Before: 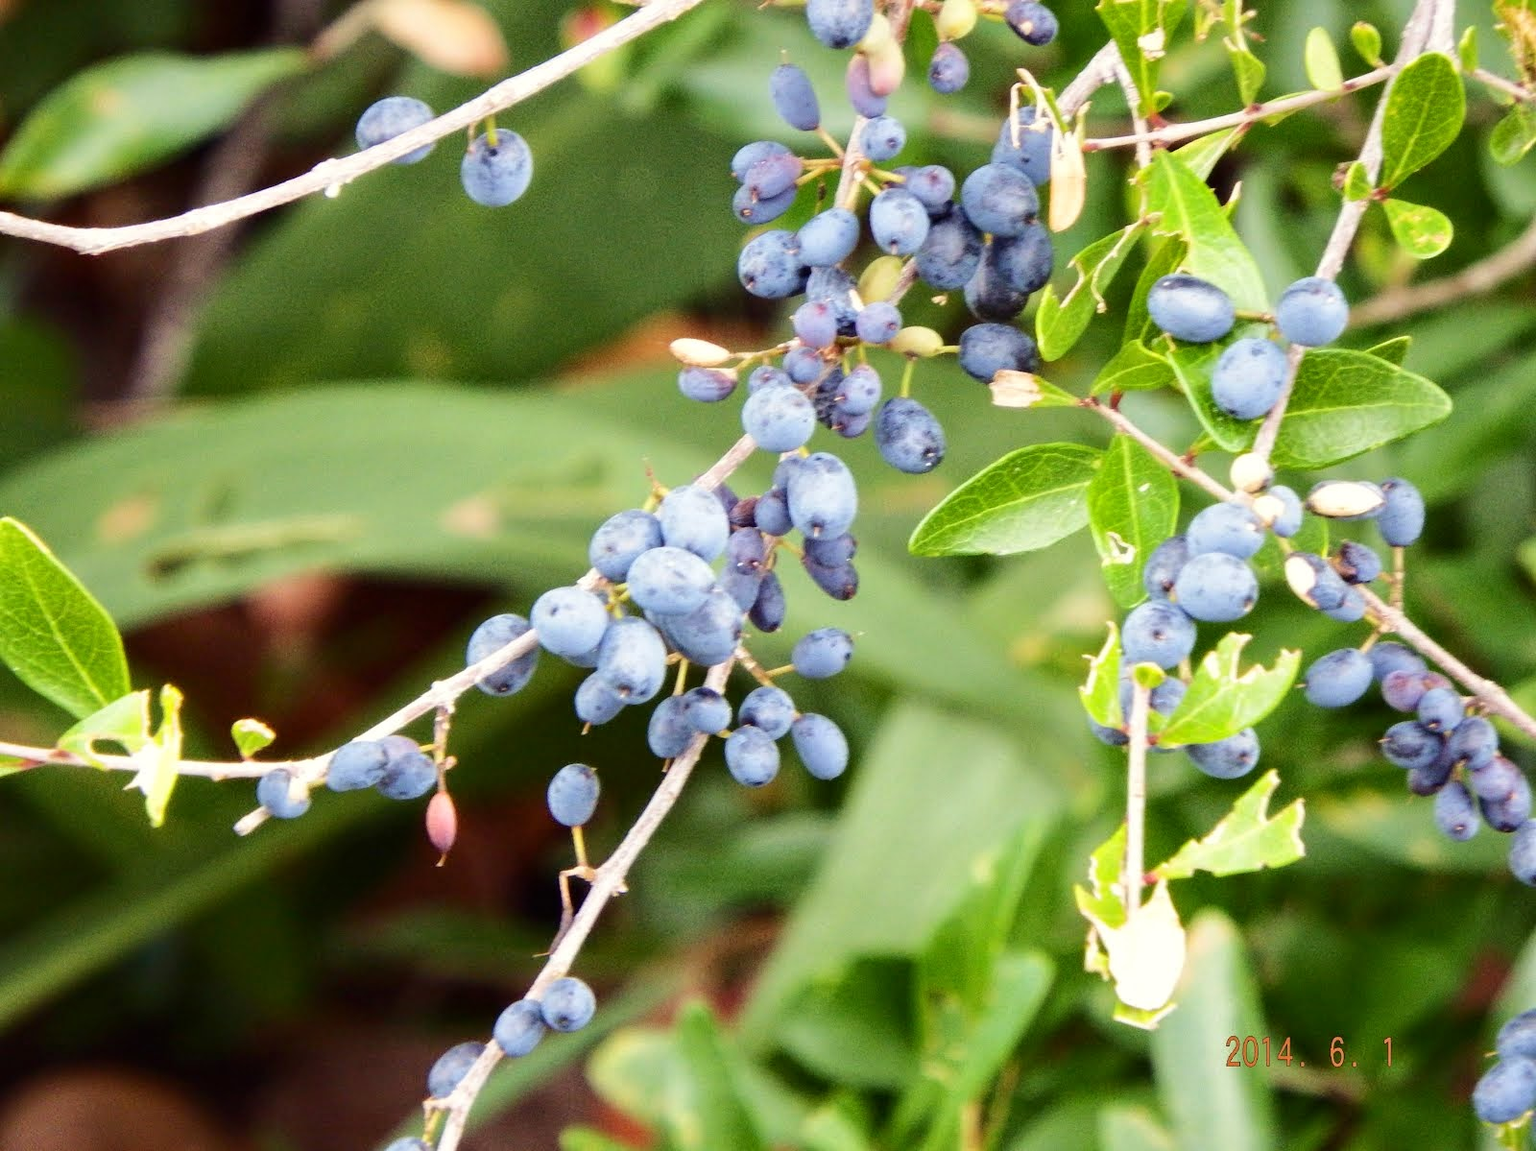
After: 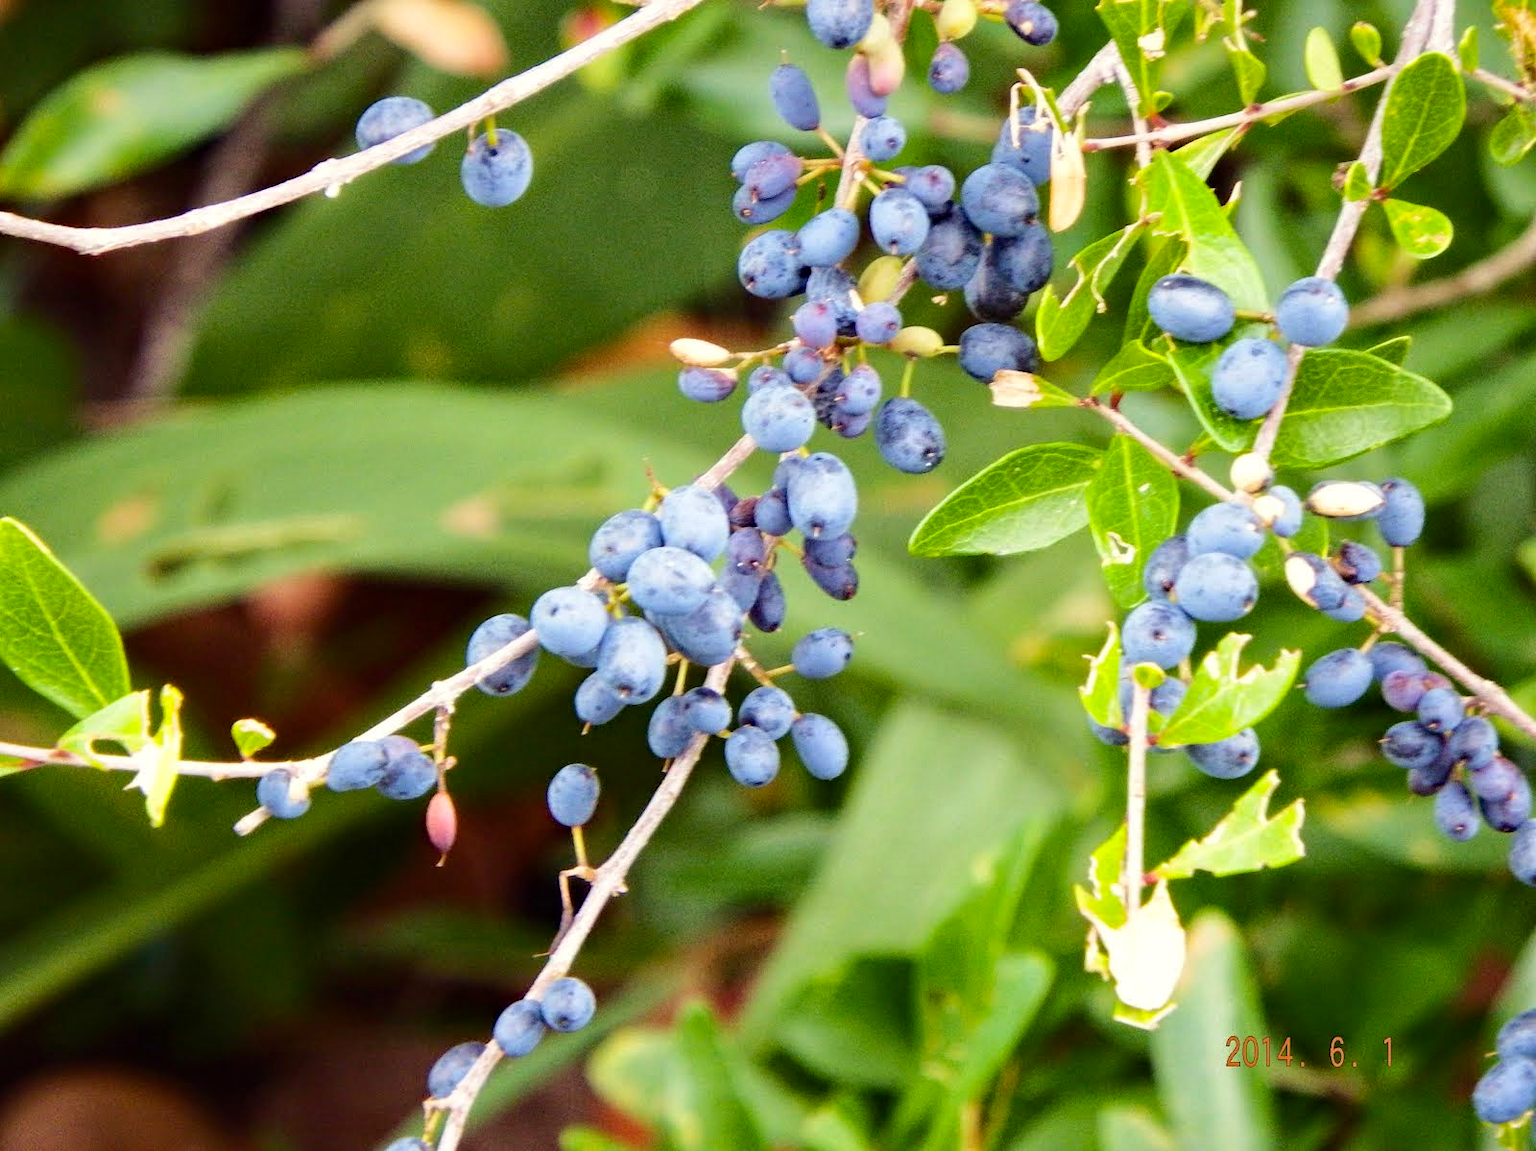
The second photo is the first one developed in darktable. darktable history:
haze removal: compatibility mode true, adaptive false
color balance rgb: perceptual saturation grading › global saturation 2.925%, global vibrance 20%
